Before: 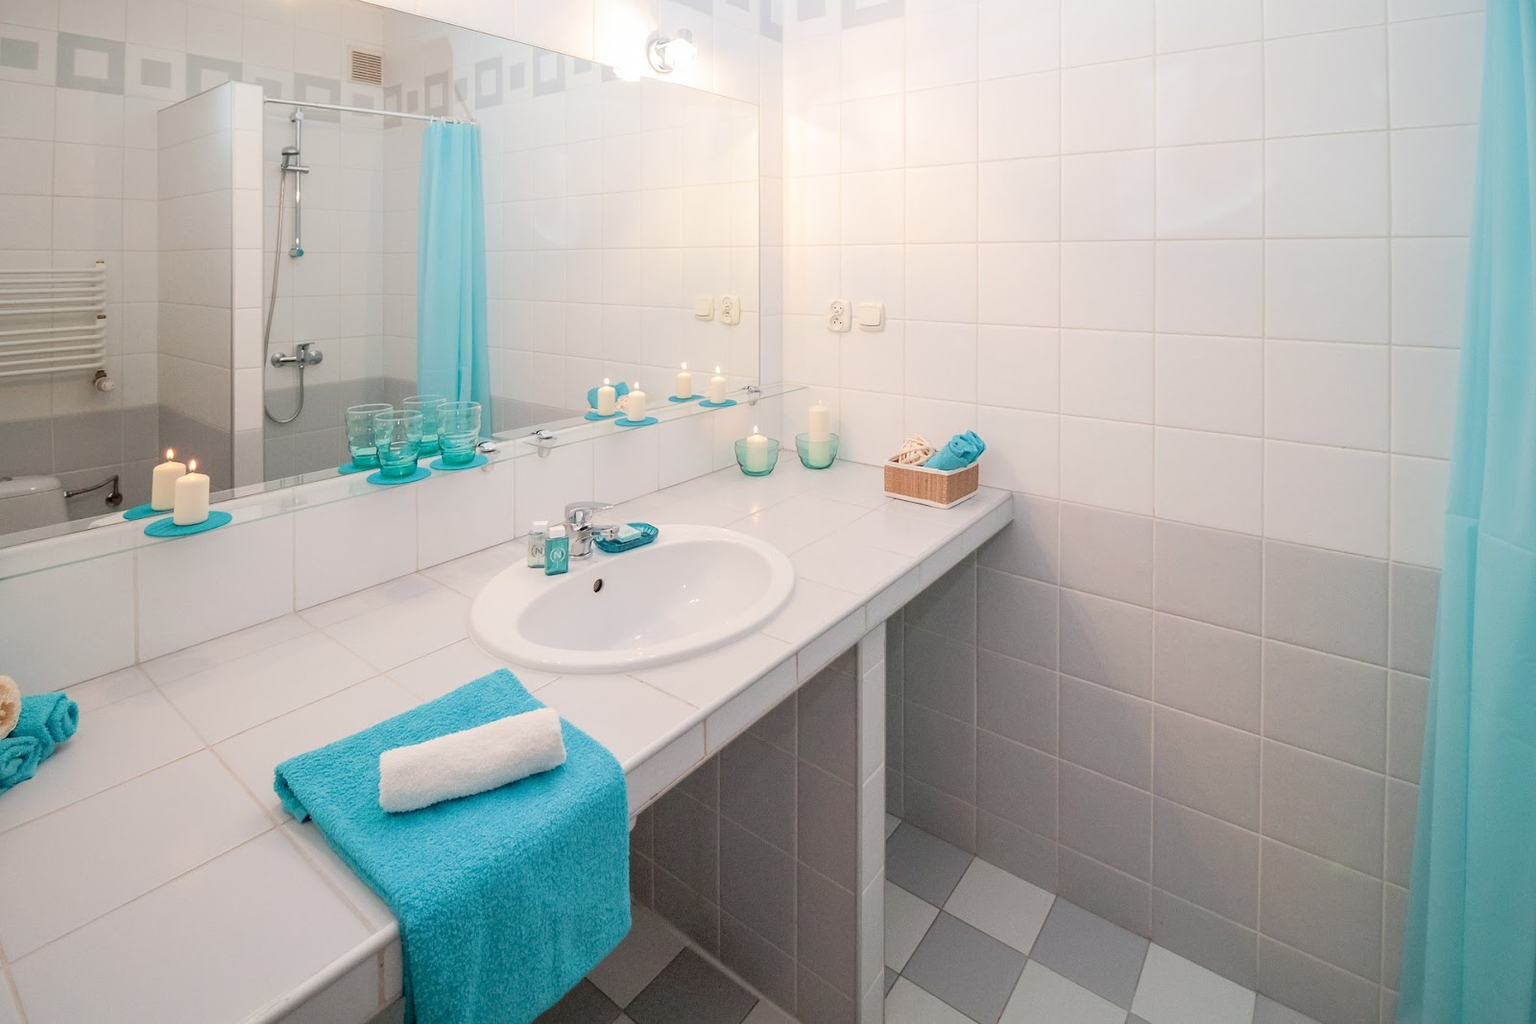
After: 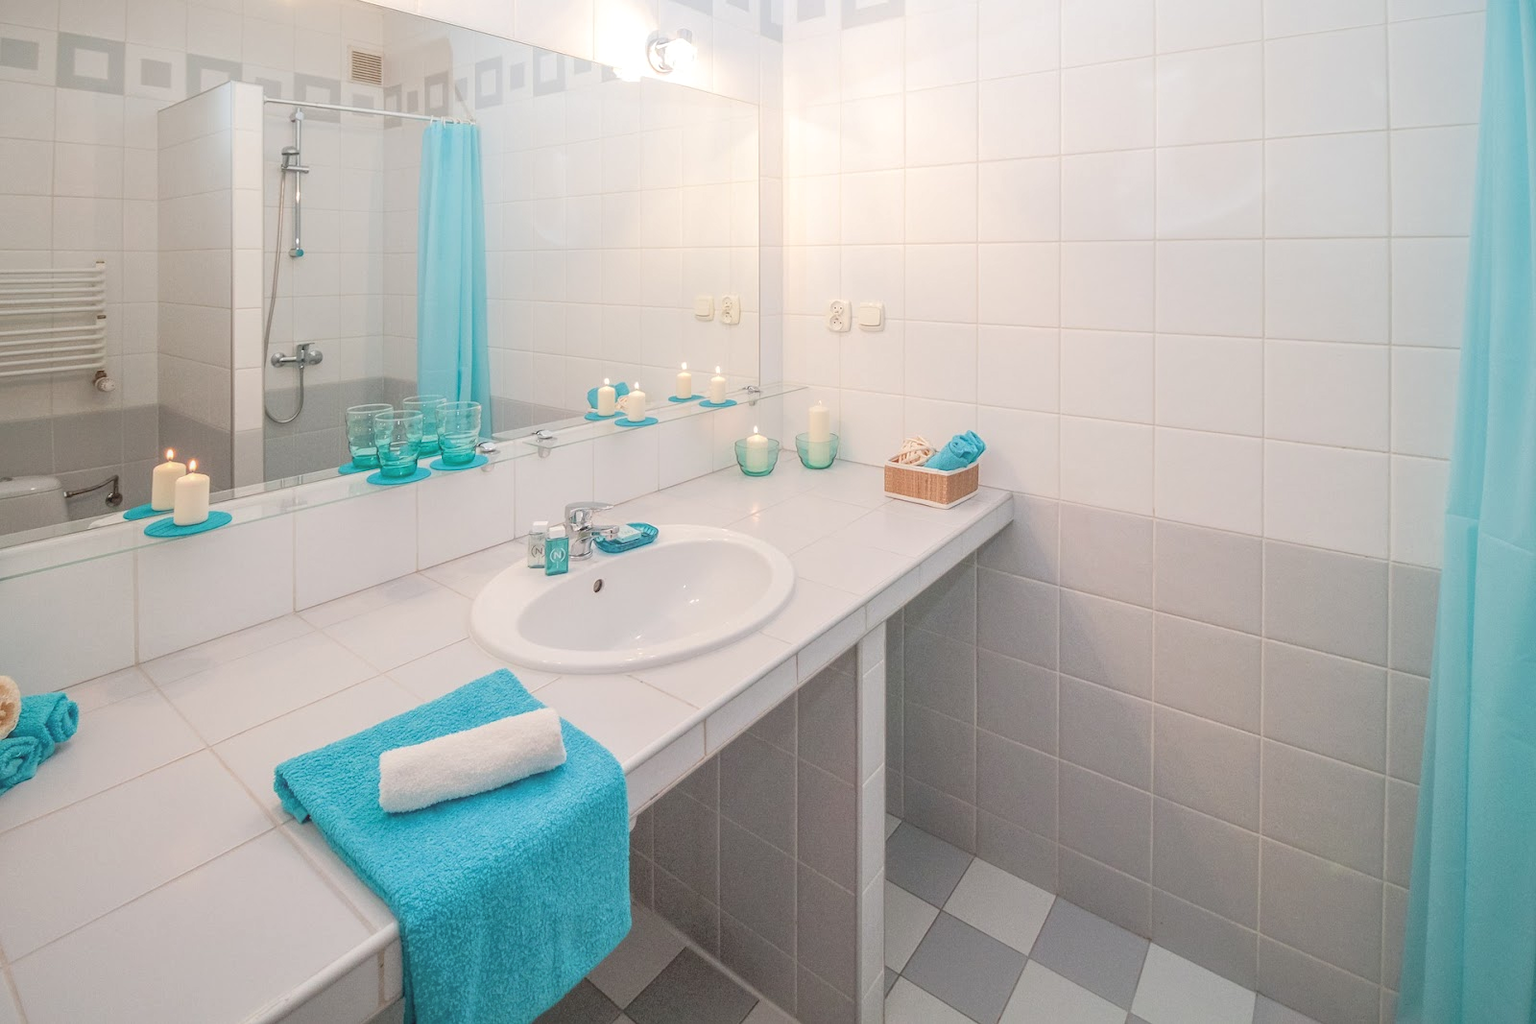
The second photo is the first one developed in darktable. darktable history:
local contrast: highlights 72%, shadows 19%, midtone range 0.192
